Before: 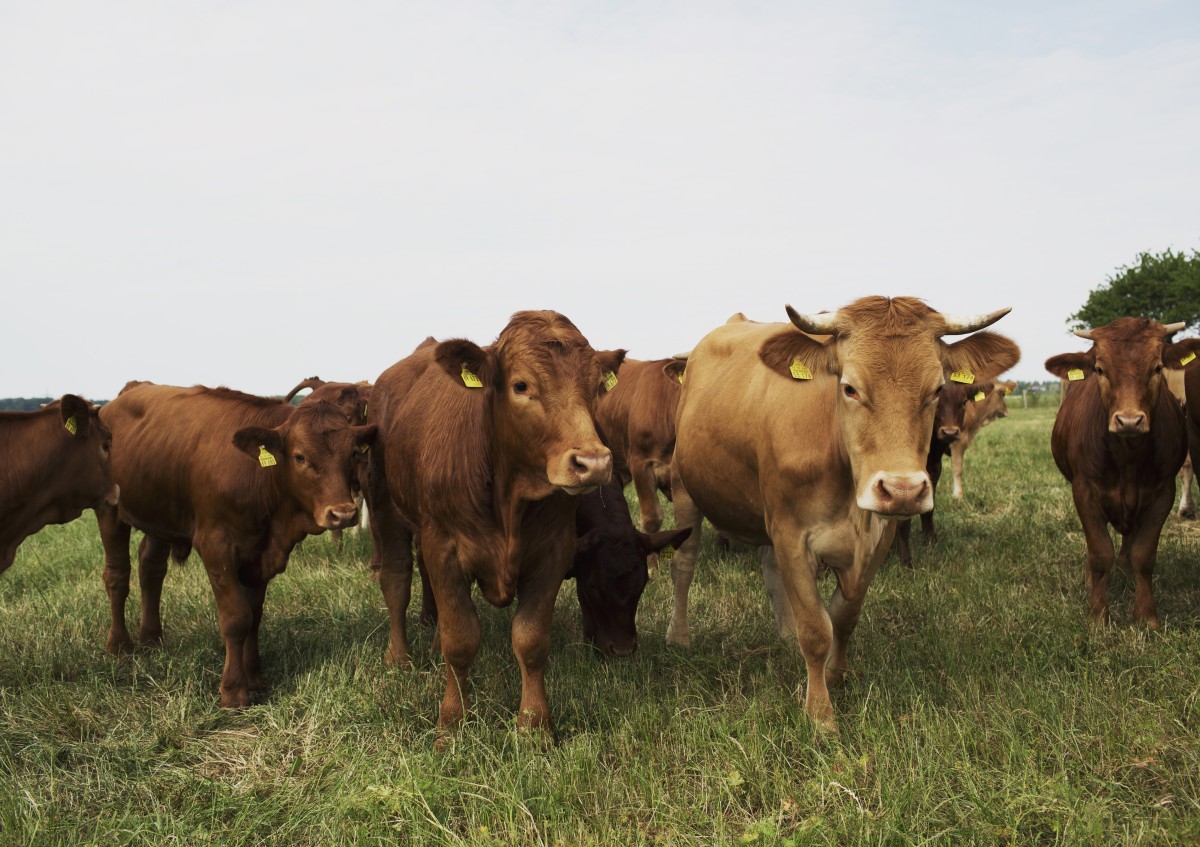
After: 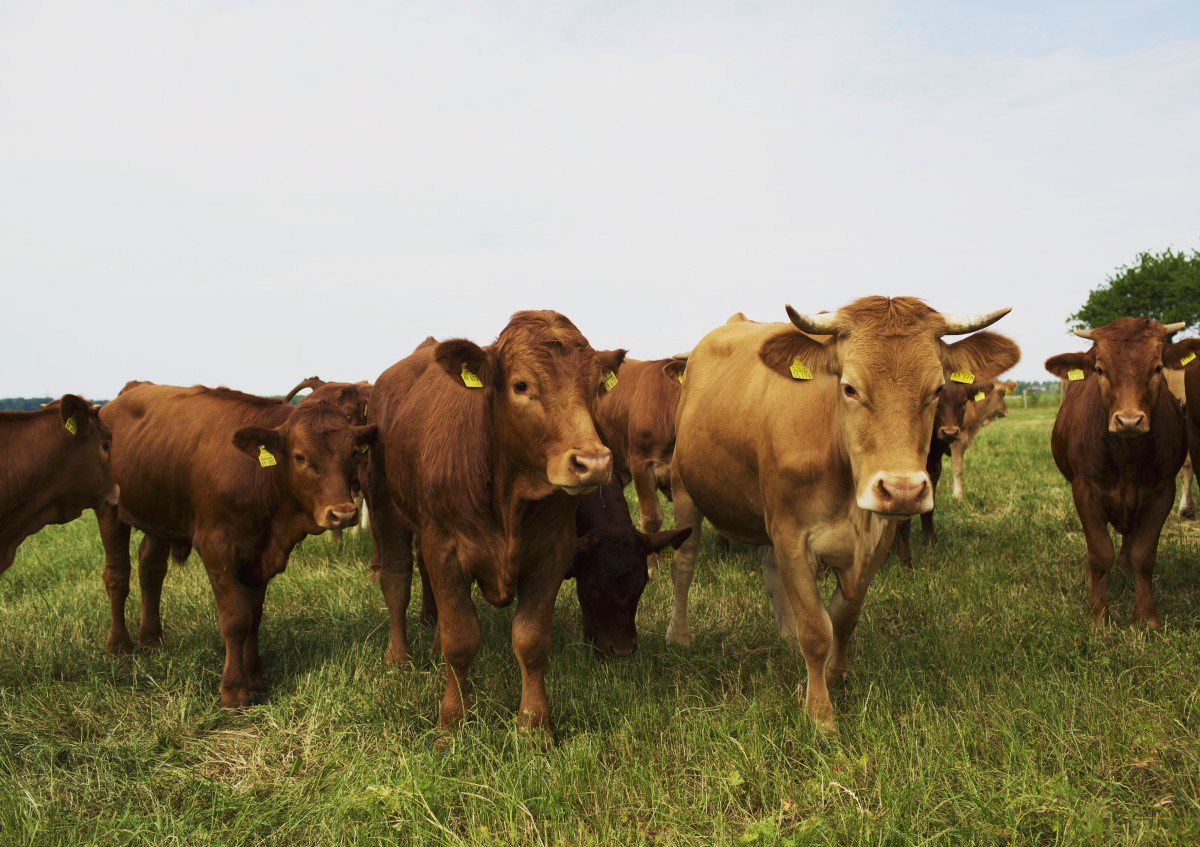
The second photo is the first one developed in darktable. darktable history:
contrast brightness saturation: saturation 0.18
exposure: compensate highlight preservation false
velvia: on, module defaults
